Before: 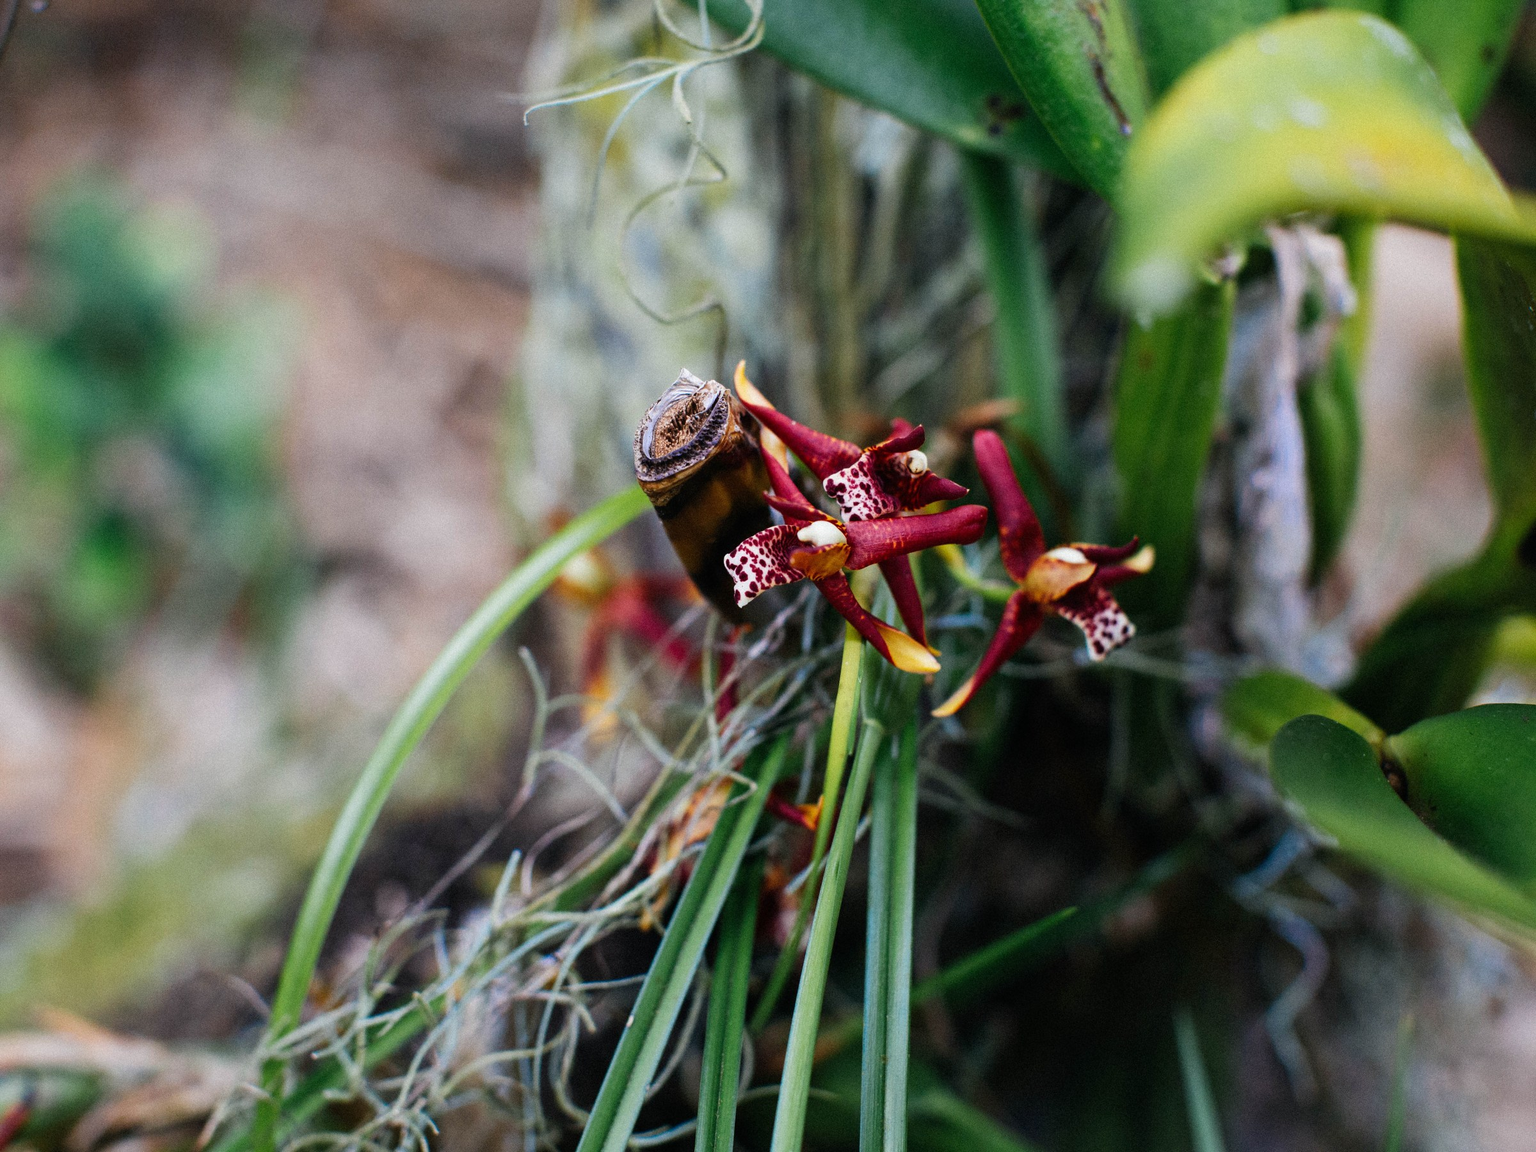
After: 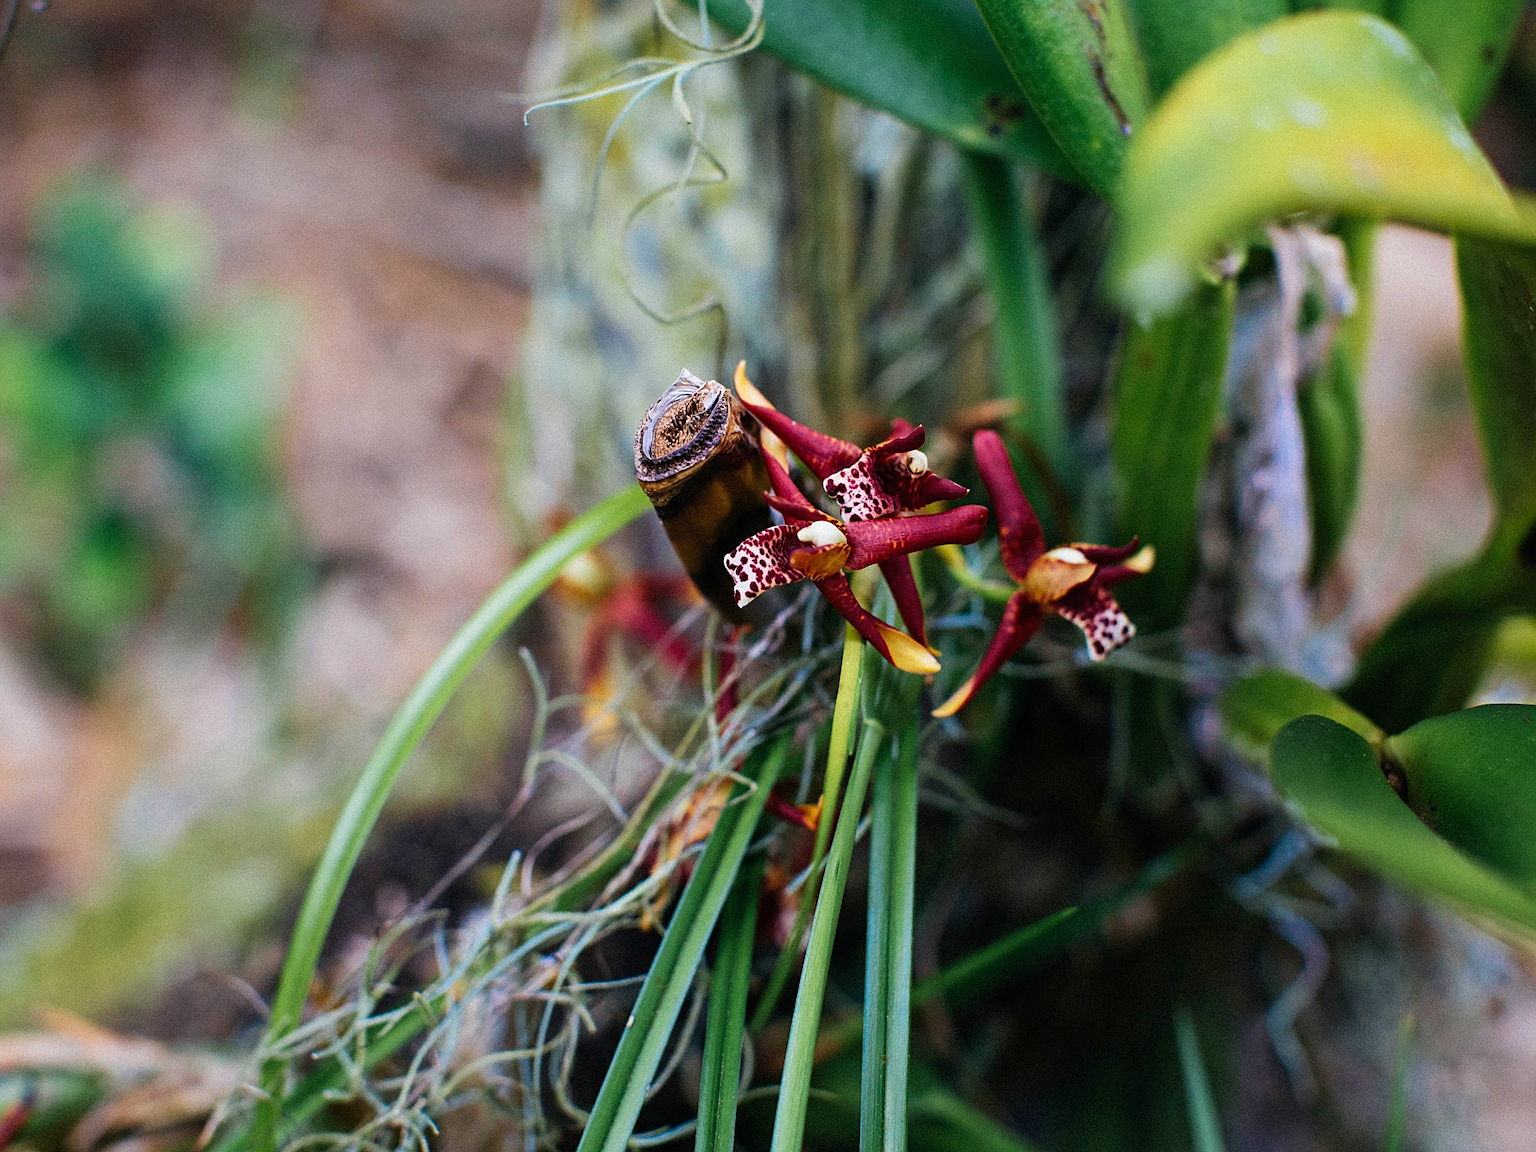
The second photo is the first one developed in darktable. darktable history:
sharpen: on, module defaults
velvia: strength 28.41%
